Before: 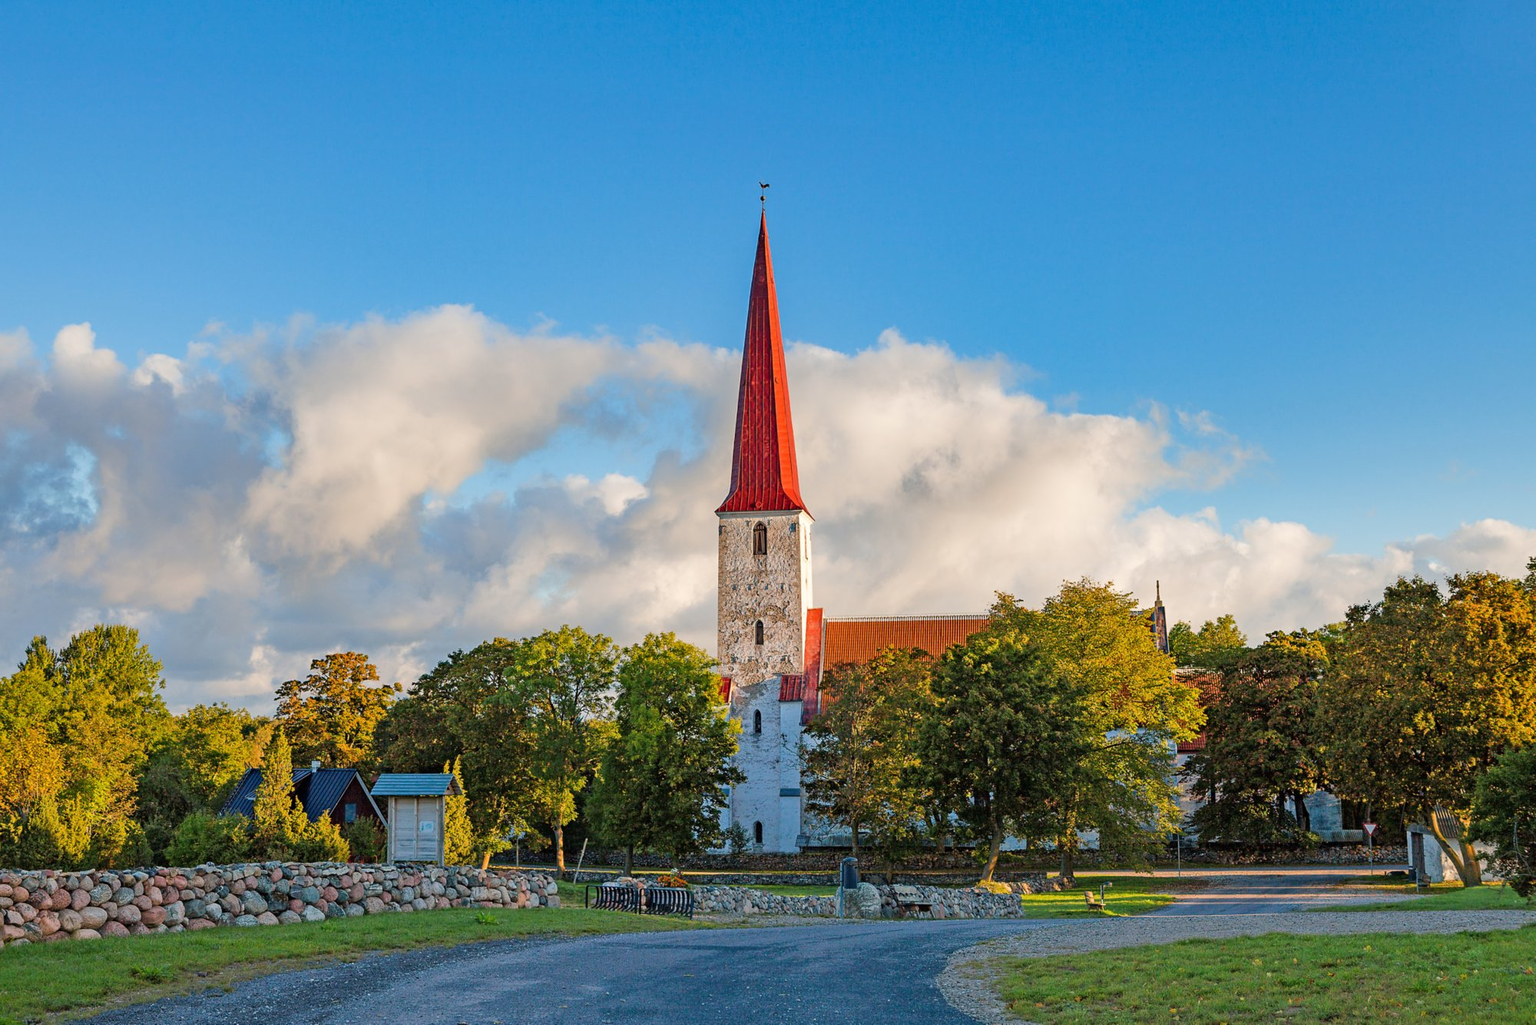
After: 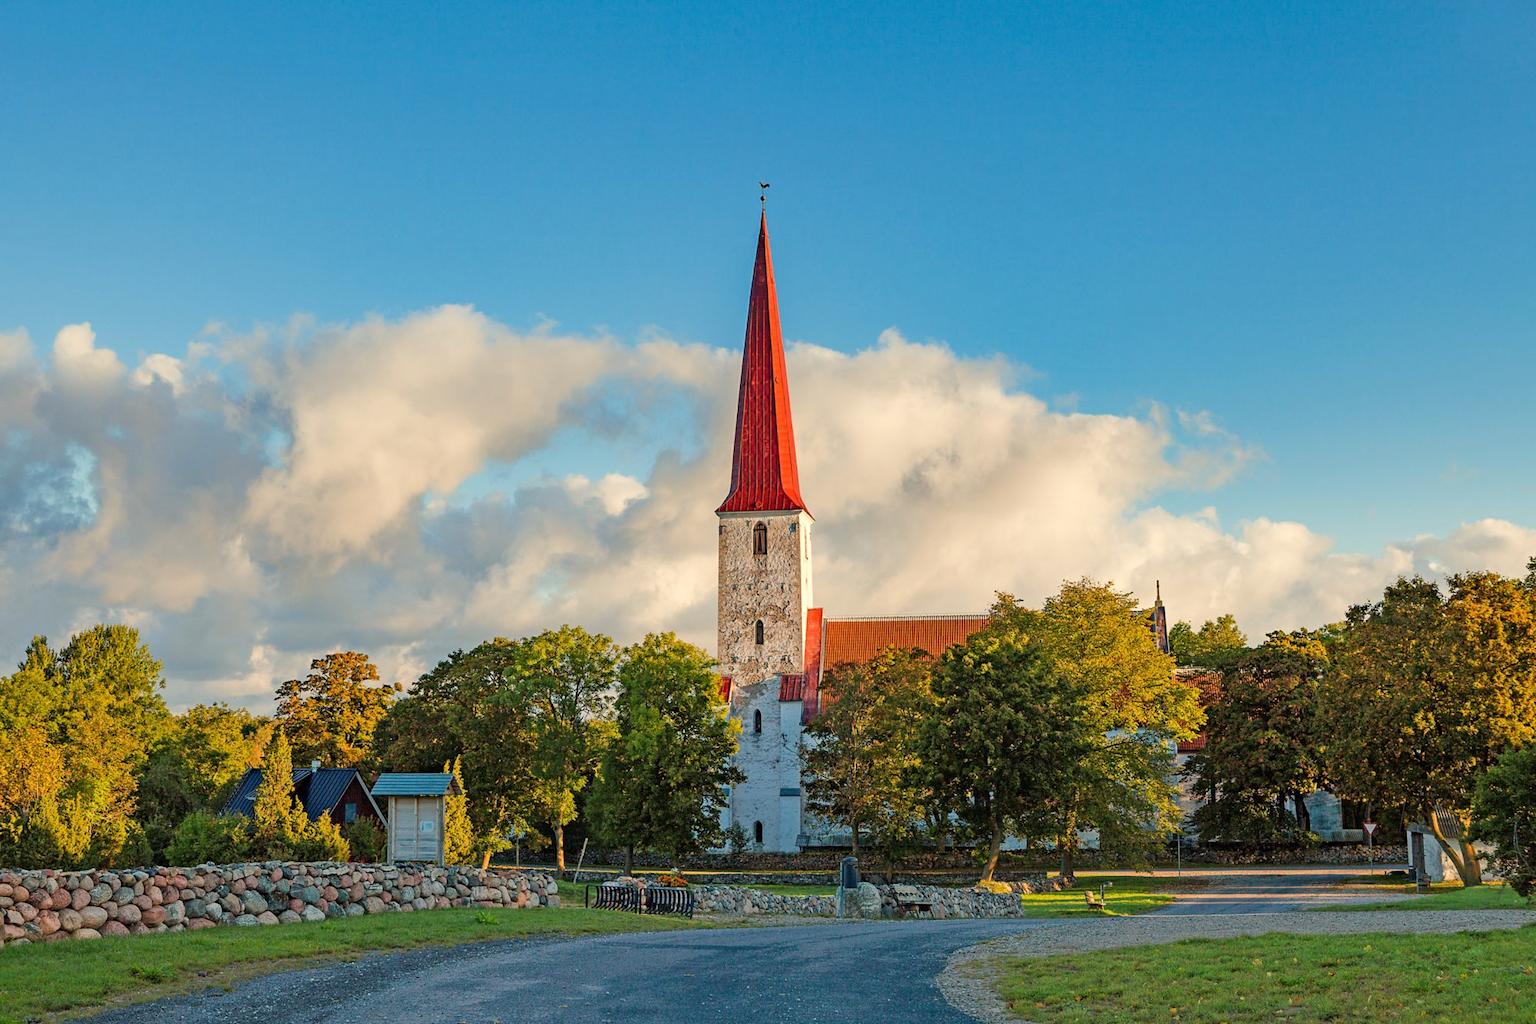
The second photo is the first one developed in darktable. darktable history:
tone equalizer: on, module defaults
white balance: red 1.029, blue 0.92
